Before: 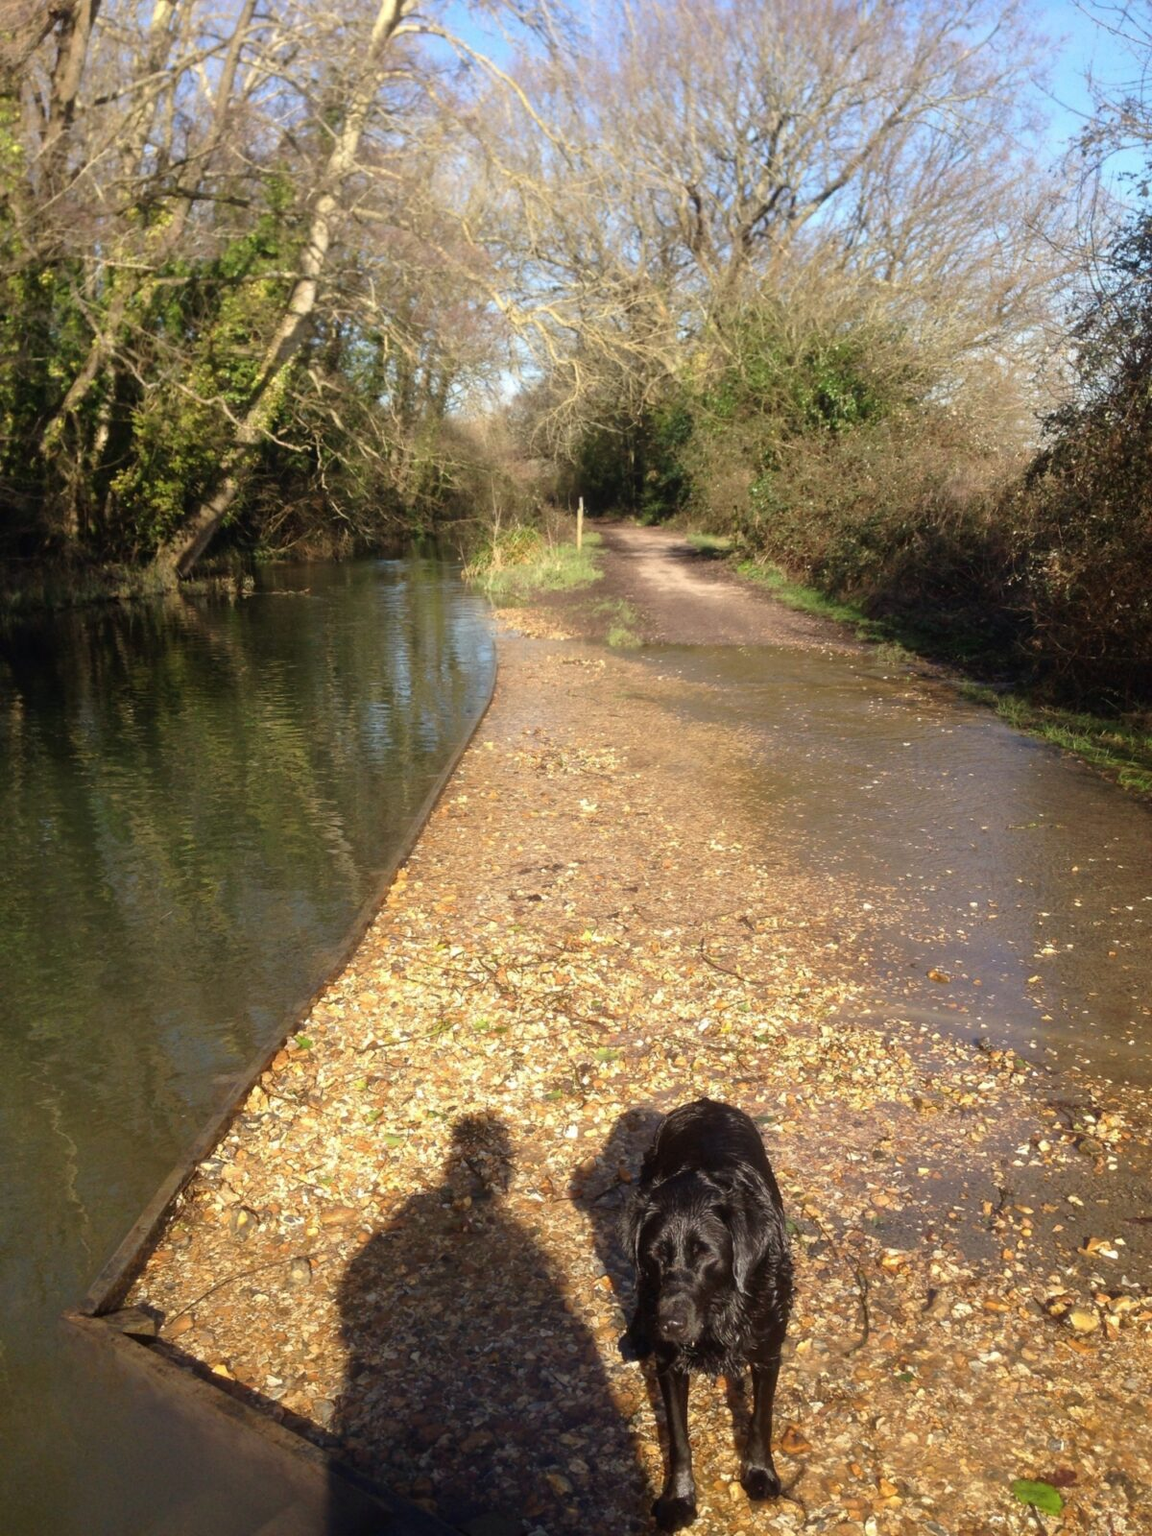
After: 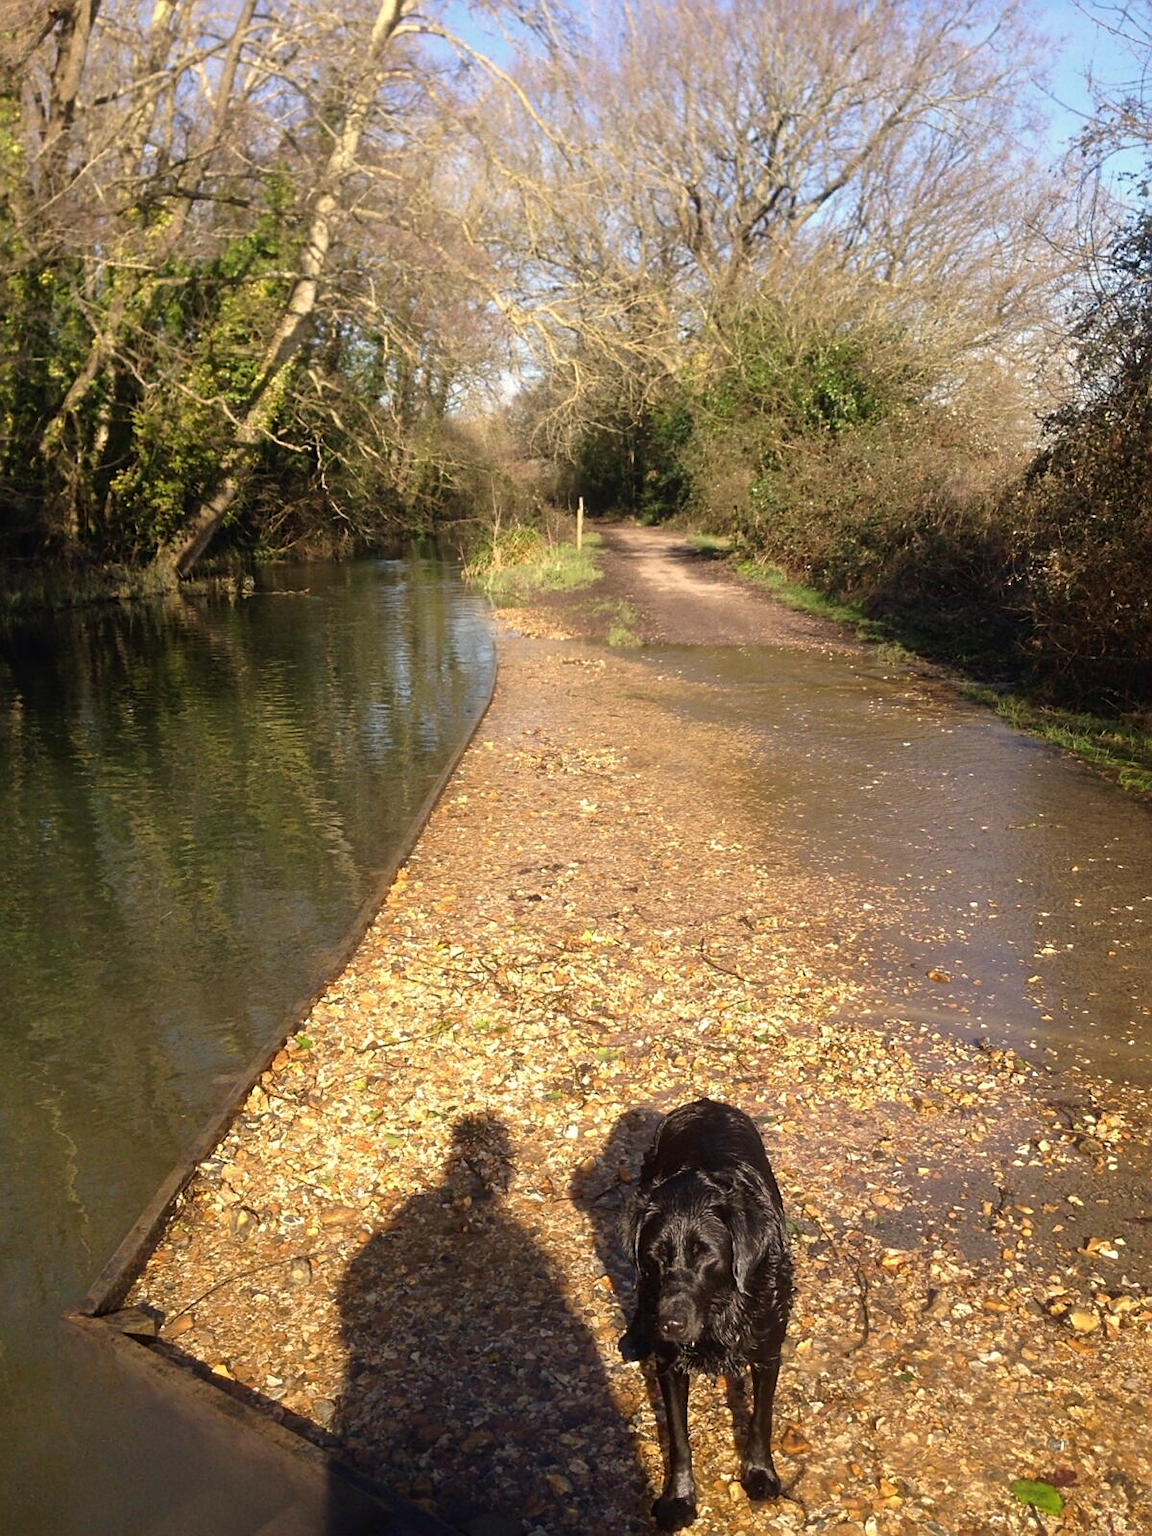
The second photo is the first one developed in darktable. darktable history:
sharpen: on, module defaults
color correction: highlights a* 3.89, highlights b* 5.13
